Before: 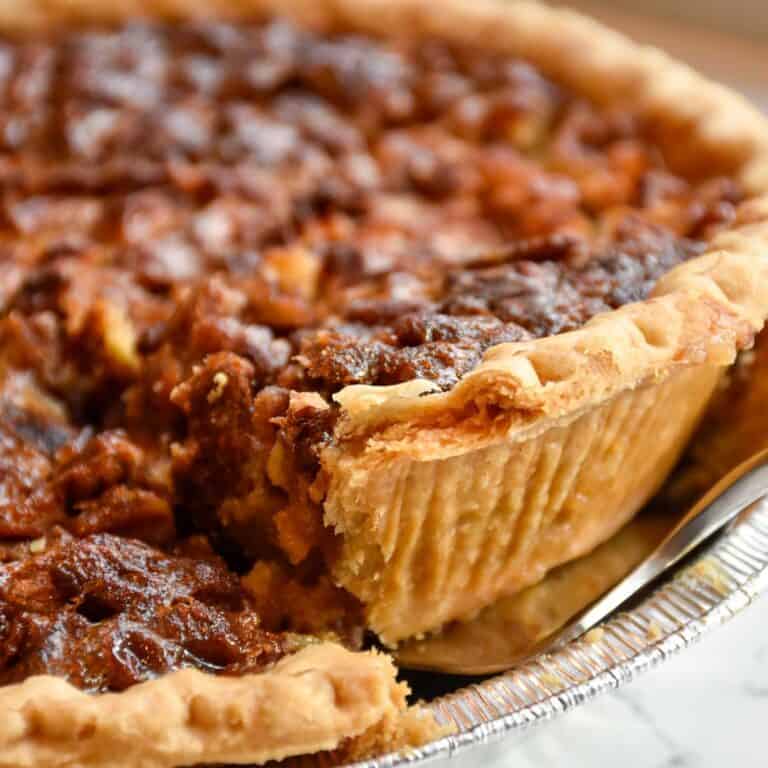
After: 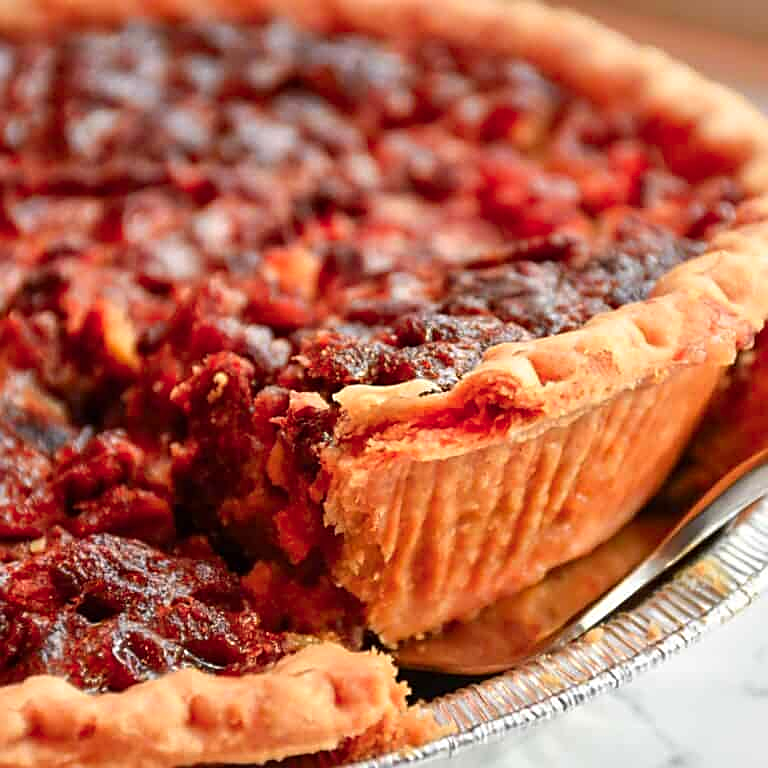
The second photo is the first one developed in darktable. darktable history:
sharpen: amount 0.539
color zones: curves: ch1 [(0.24, 0.634) (0.75, 0.5)]; ch2 [(0.253, 0.437) (0.745, 0.491)]
